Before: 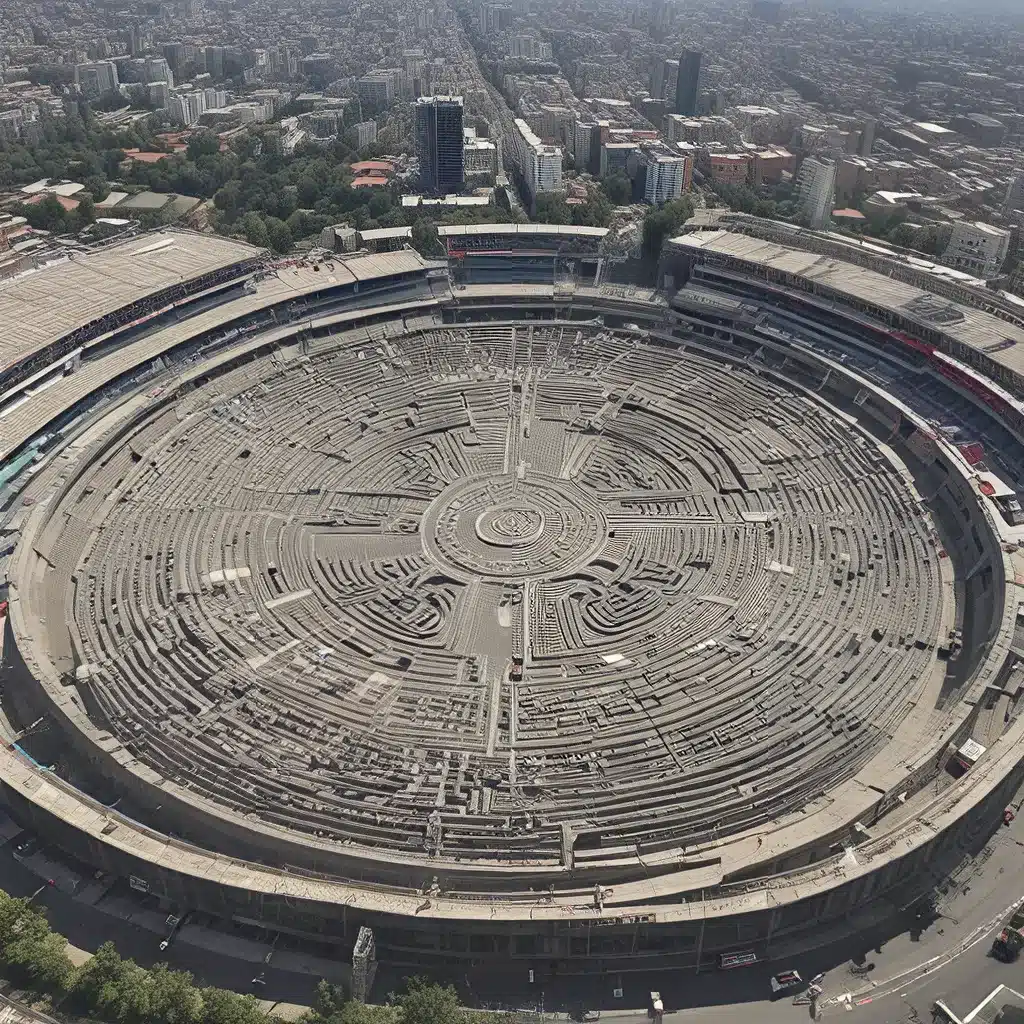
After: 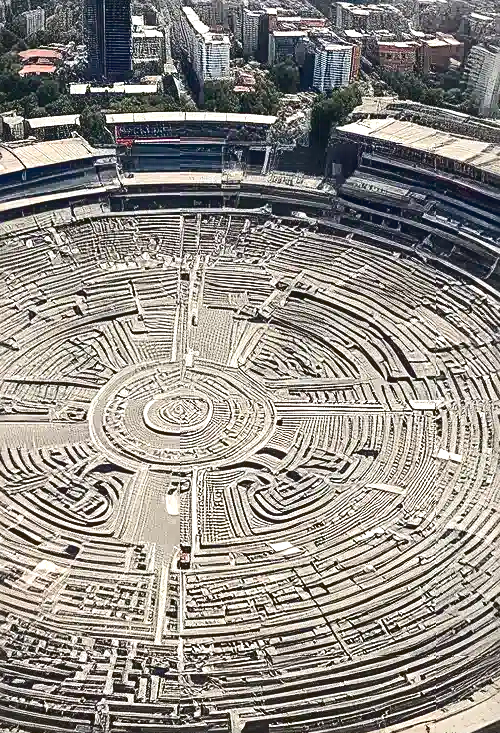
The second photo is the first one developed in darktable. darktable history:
crop: left 32.489%, top 10.995%, right 18.668%, bottom 17.351%
sharpen: on, module defaults
contrast brightness saturation: contrast 0.235, brightness -0.239, saturation 0.138
local contrast: detail 110%
tone equalizer: on, module defaults
vignetting: brightness -0.186, saturation -0.3
exposure: black level correction 0.008, exposure 0.981 EV, compensate highlight preservation false
